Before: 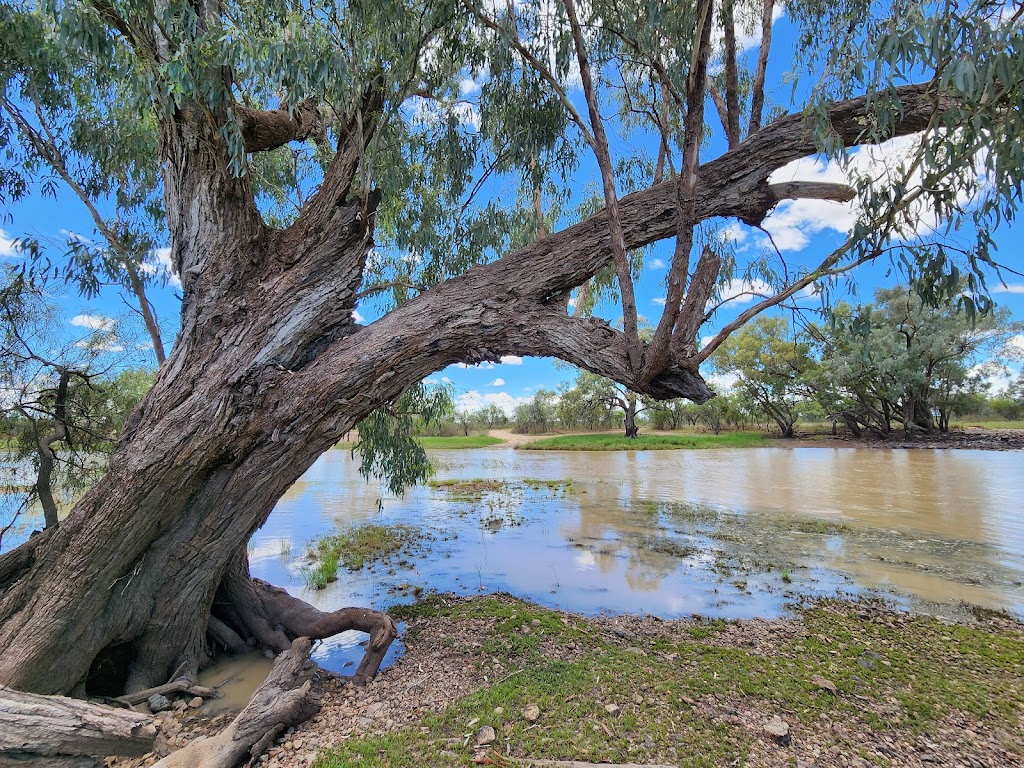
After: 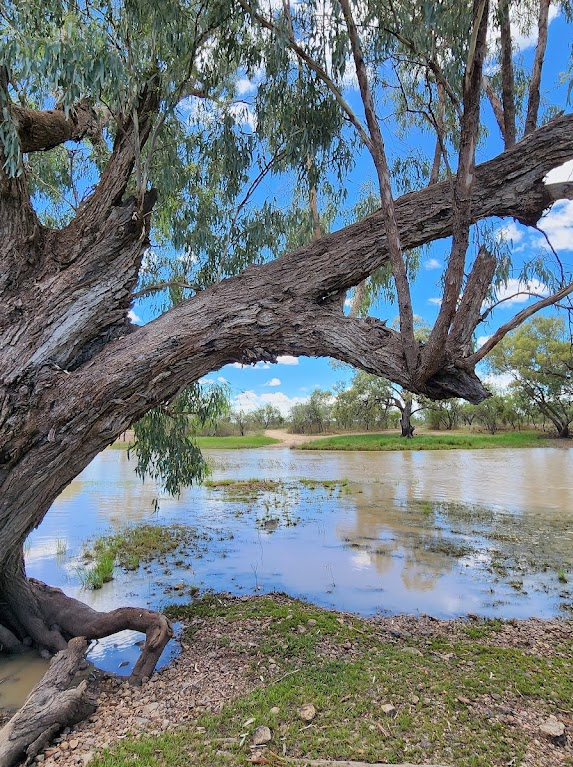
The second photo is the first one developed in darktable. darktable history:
crop: left 21.959%, right 22.079%, bottom 0.003%
shadows and highlights: soften with gaussian
